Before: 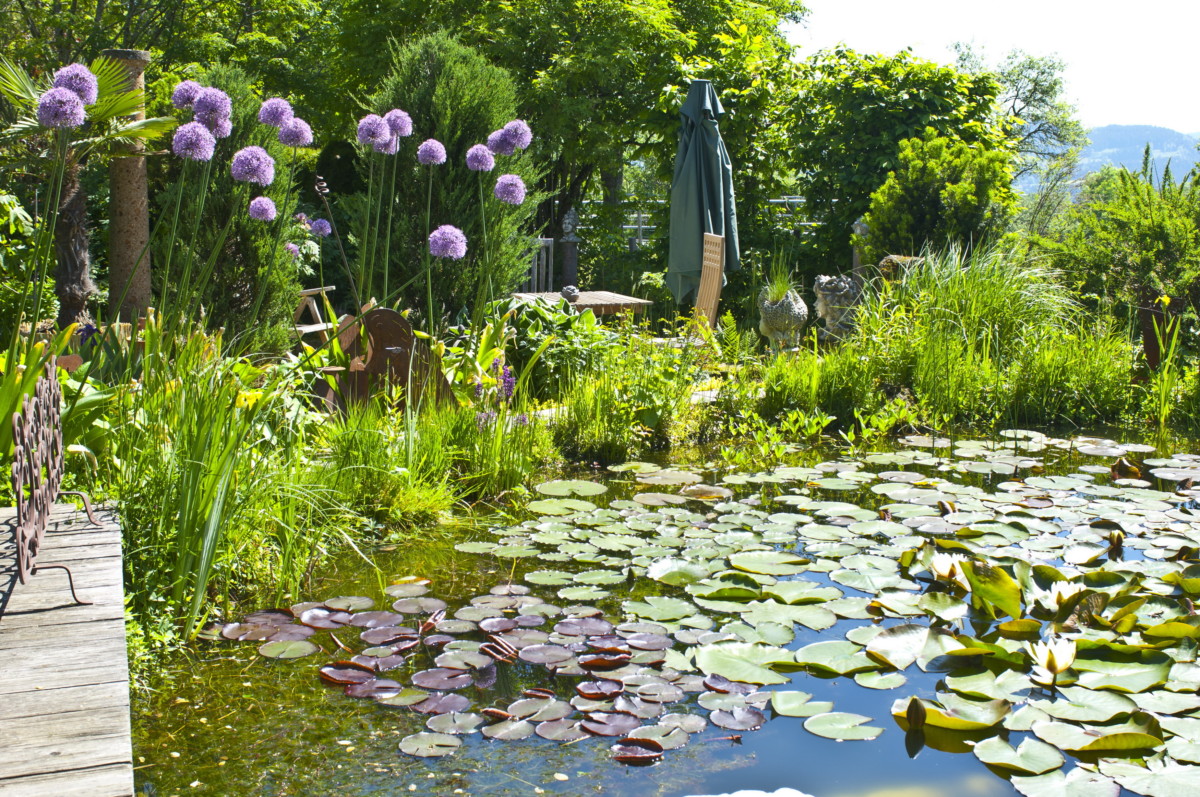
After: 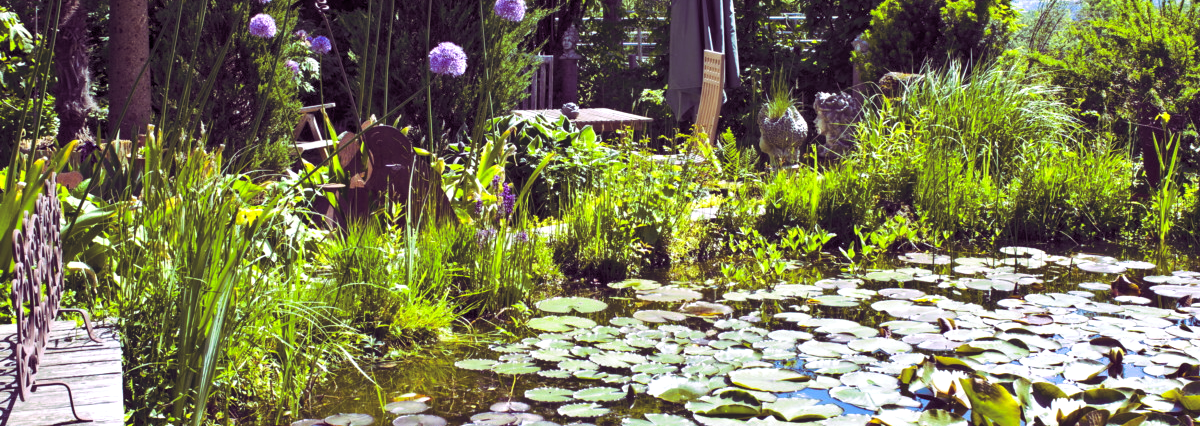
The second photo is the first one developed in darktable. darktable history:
split-toning: highlights › hue 298.8°, highlights › saturation 0.73, compress 41.76%
tone equalizer: -8 EV -0.55 EV
crop and rotate: top 23.043%, bottom 23.437%
color balance rgb: shadows lift › luminance -41.13%, shadows lift › chroma 14.13%, shadows lift › hue 260°, power › luminance -3.76%, power › chroma 0.56%, power › hue 40.37°, highlights gain › luminance 16.81%, highlights gain › chroma 2.94%, highlights gain › hue 260°, global offset › luminance -0.29%, global offset › chroma 0.31%, global offset › hue 260°, perceptual saturation grading › global saturation 20%, perceptual saturation grading › highlights -13.92%, perceptual saturation grading › shadows 50%
